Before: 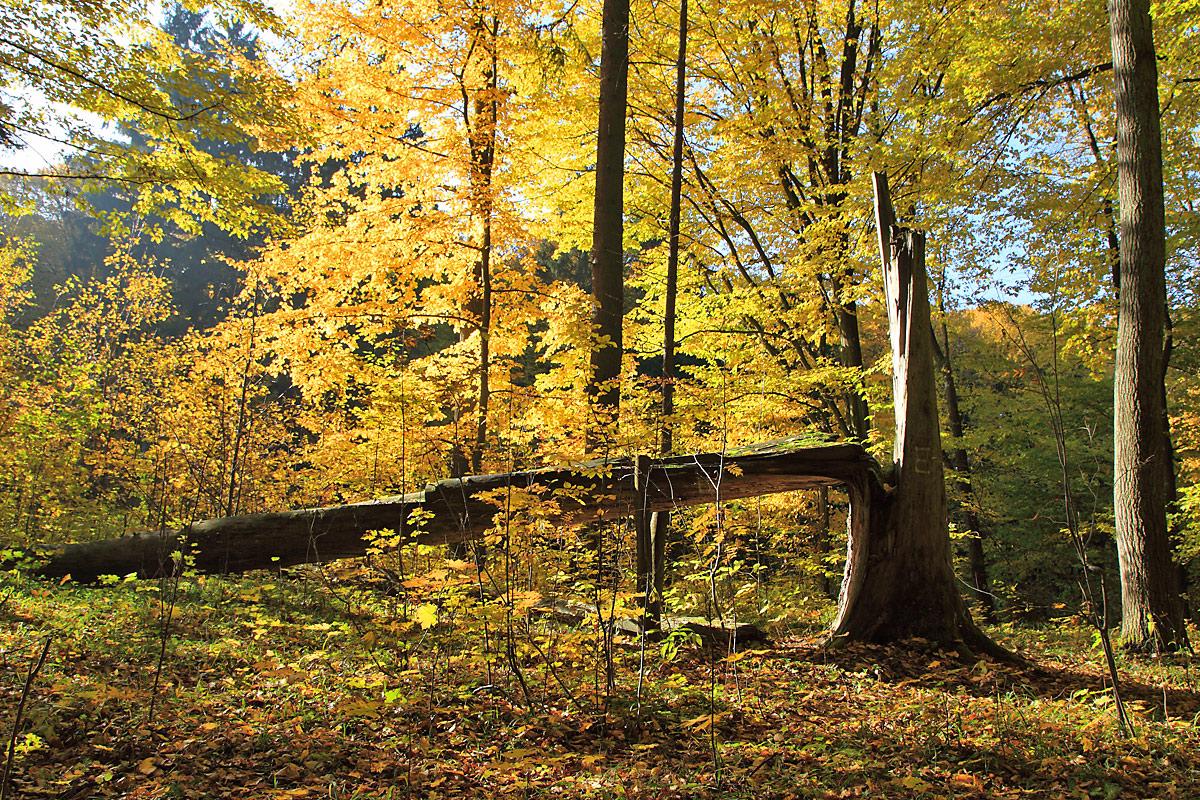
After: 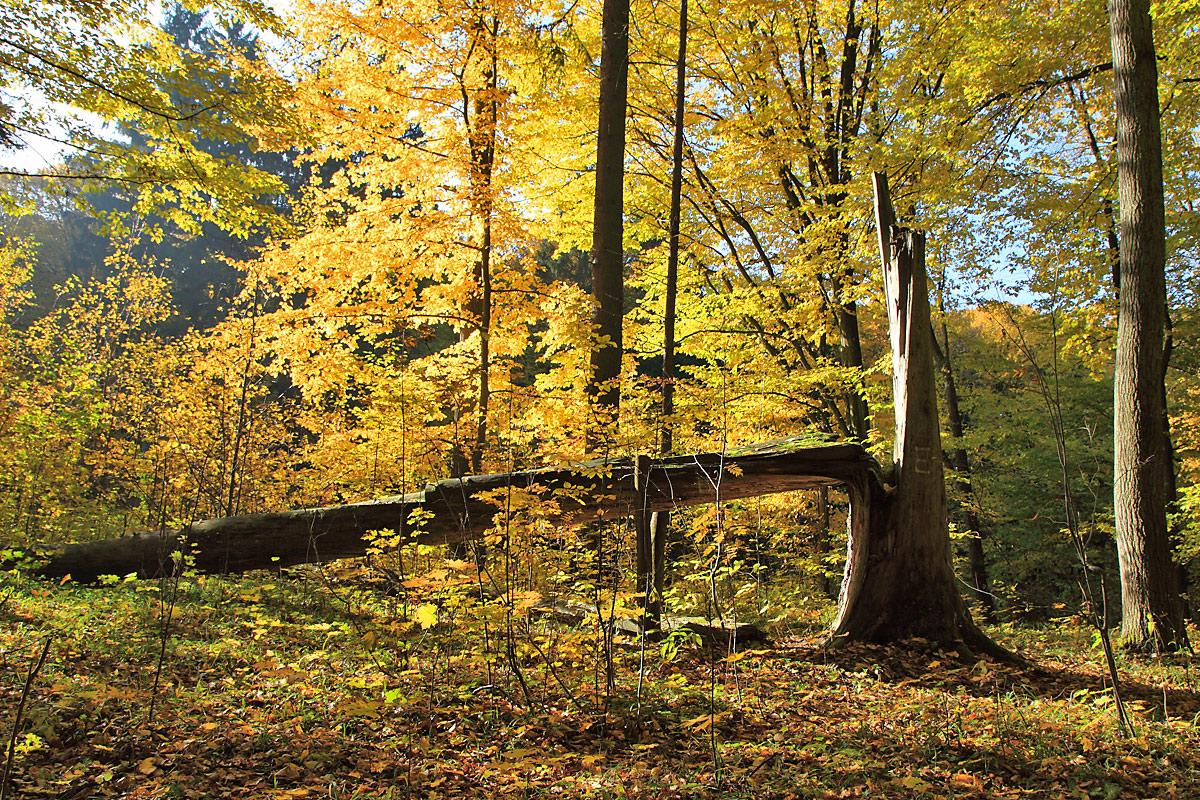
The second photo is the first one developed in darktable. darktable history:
shadows and highlights: shadows 36.65, highlights -27.55, soften with gaussian
